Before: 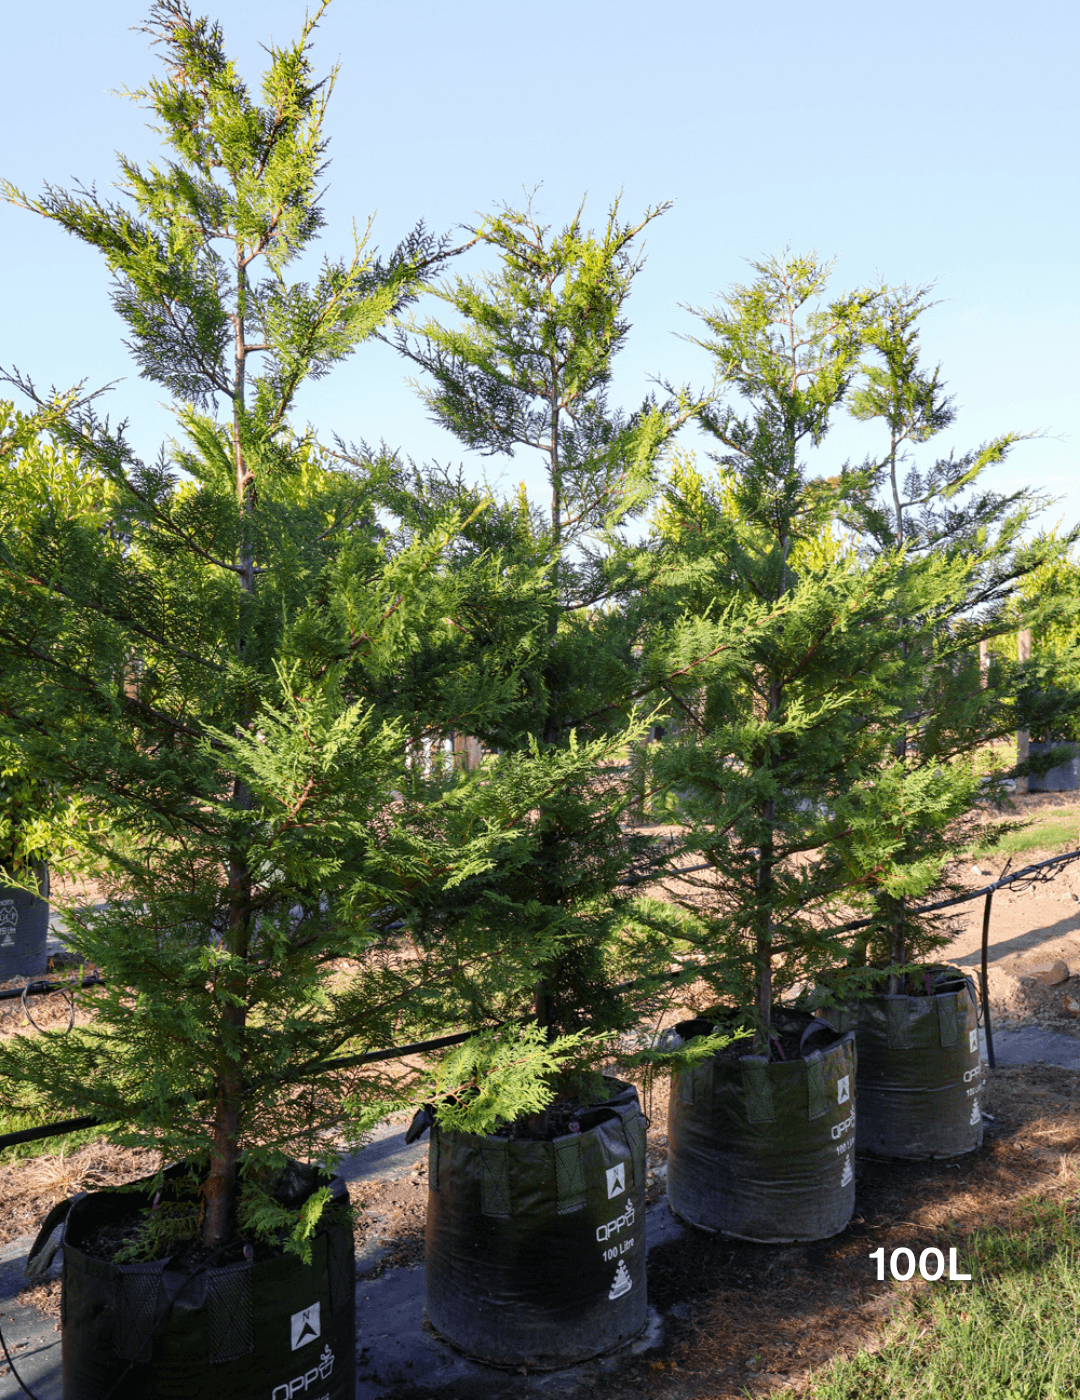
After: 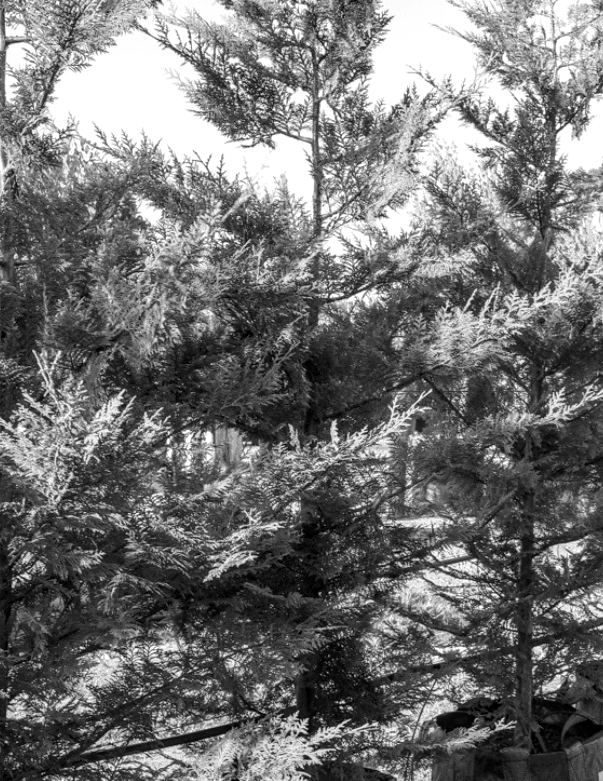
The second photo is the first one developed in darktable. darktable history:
color contrast: green-magenta contrast 0, blue-yellow contrast 0
color zones: curves: ch0 [(0, 0.5) (0.143, 0.5) (0.286, 0.5) (0.429, 0.5) (0.571, 0.5) (0.714, 0.476) (0.857, 0.5) (1, 0.5)]; ch2 [(0, 0.5) (0.143, 0.5) (0.286, 0.5) (0.429, 0.5) (0.571, 0.5) (0.714, 0.487) (0.857, 0.5) (1, 0.5)]
color correction: highlights a* 19.5, highlights b* -11.53, saturation 1.69
local contrast: on, module defaults
white balance: red 0.98, blue 1.61
crop and rotate: left 22.13%, top 22.054%, right 22.026%, bottom 22.102%
